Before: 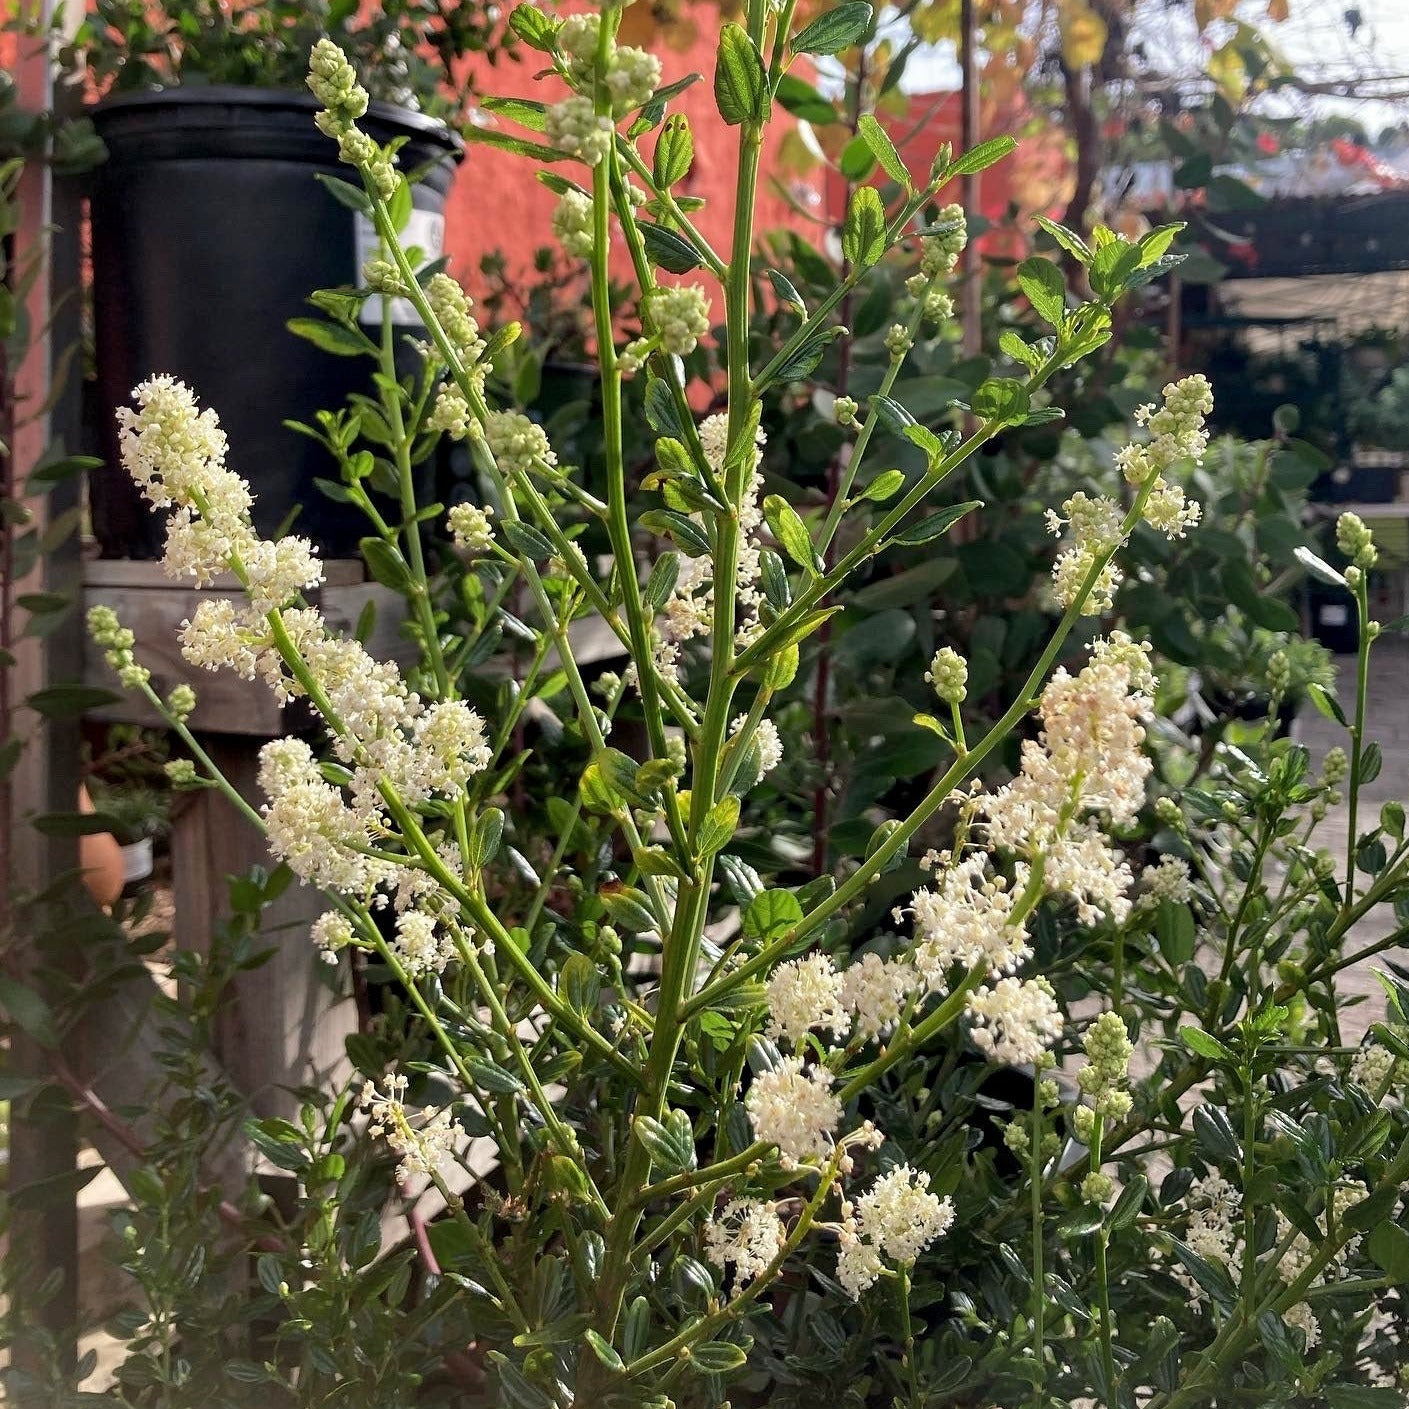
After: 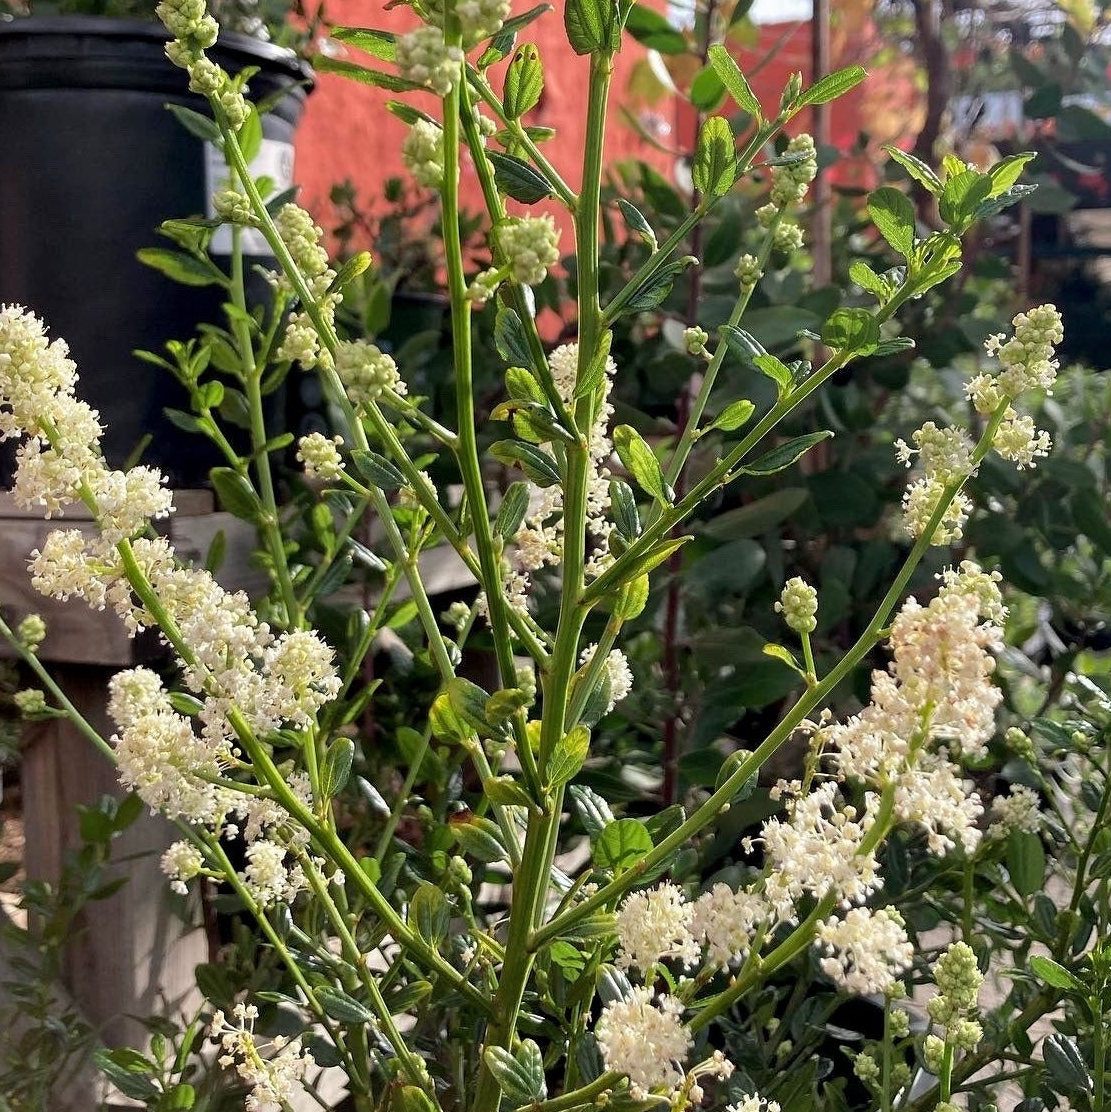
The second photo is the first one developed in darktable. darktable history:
crop and rotate: left 10.652%, top 5.038%, right 10.443%, bottom 16.013%
